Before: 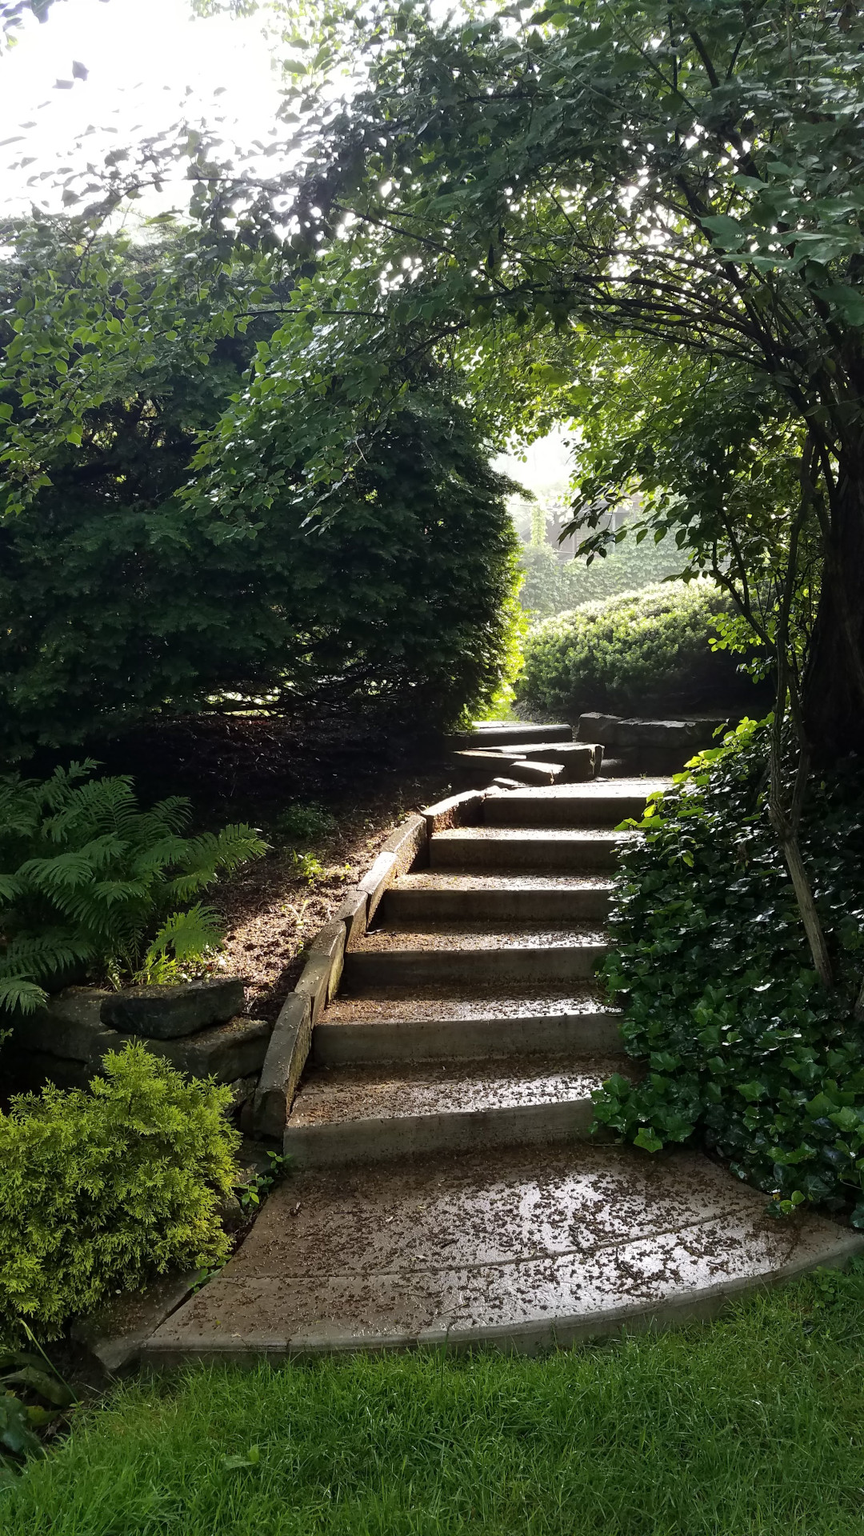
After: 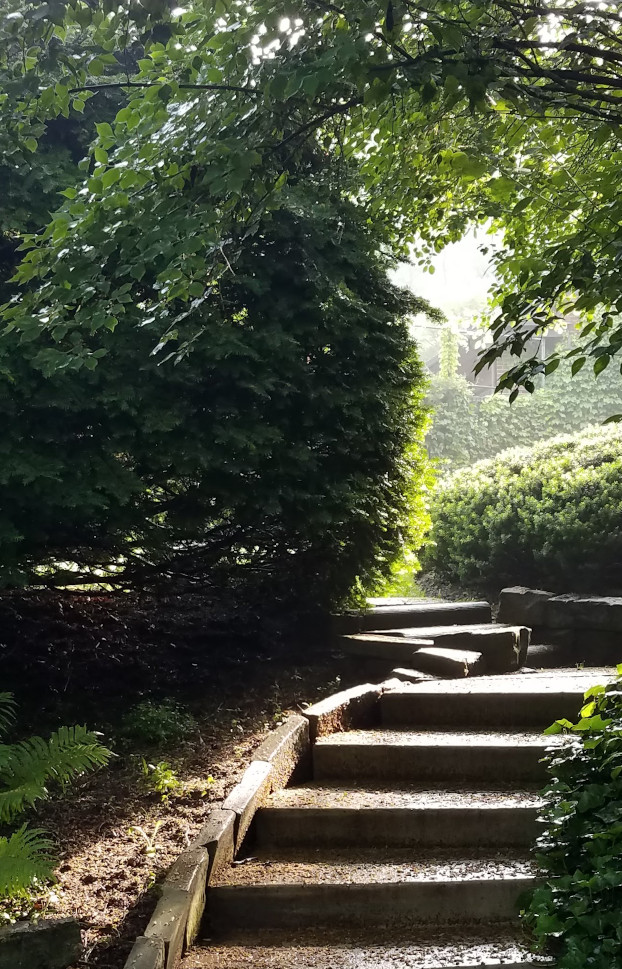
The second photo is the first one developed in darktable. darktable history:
crop: left 20.787%, top 15.845%, right 21.552%, bottom 33.676%
